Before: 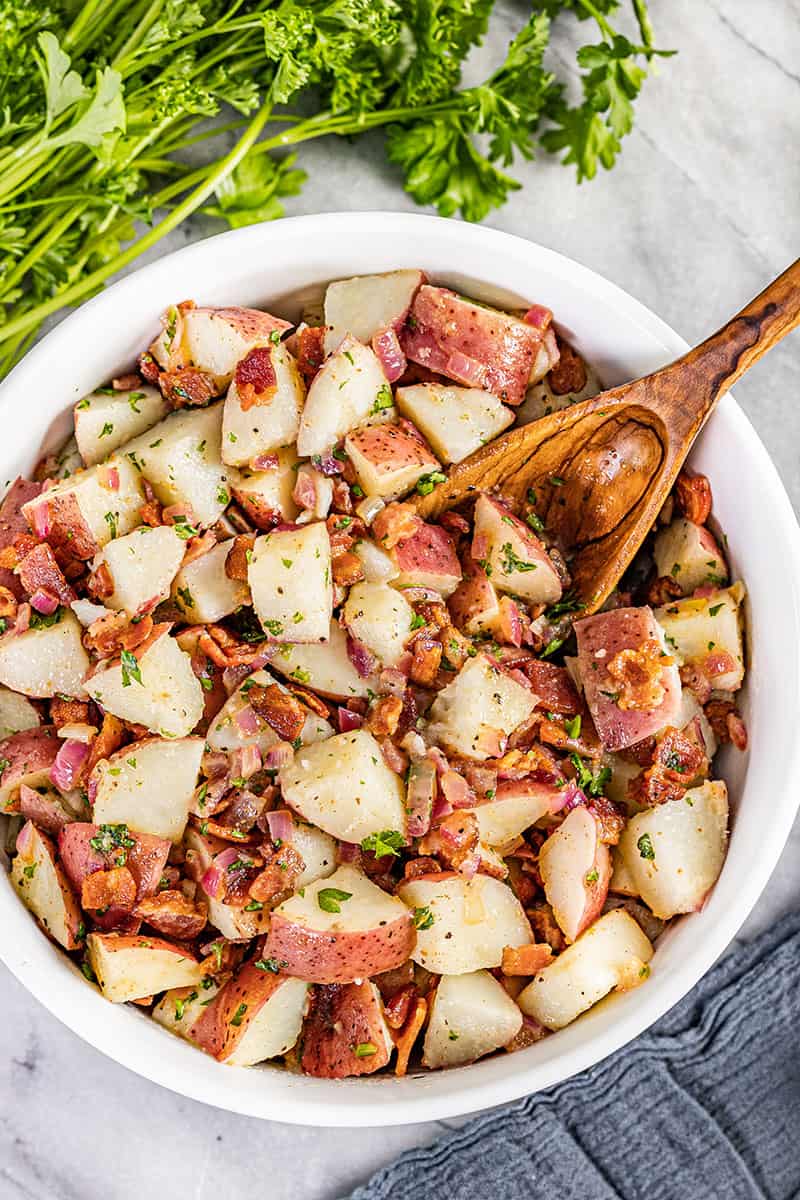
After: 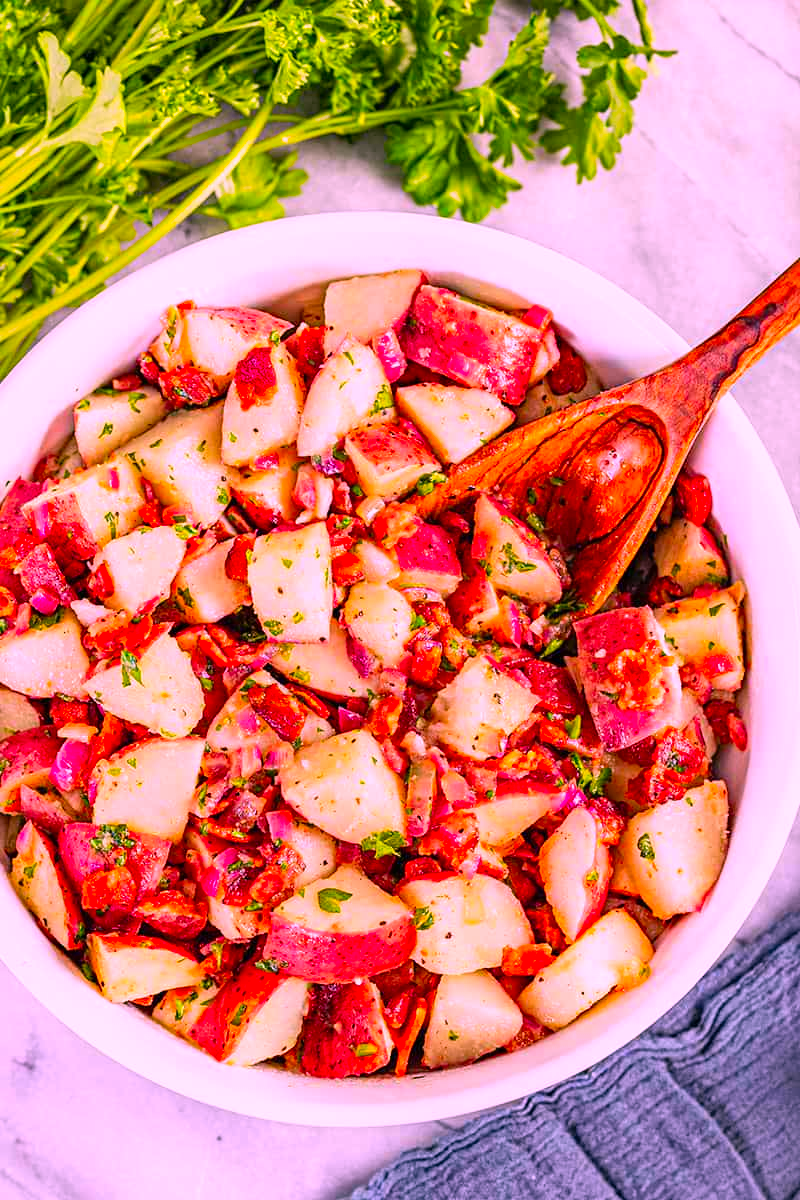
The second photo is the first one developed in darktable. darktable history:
contrast brightness saturation: contrast 0.03, brightness 0.062, saturation 0.13
color correction: highlights a* 18.81, highlights b* -11.5, saturation 1.64
